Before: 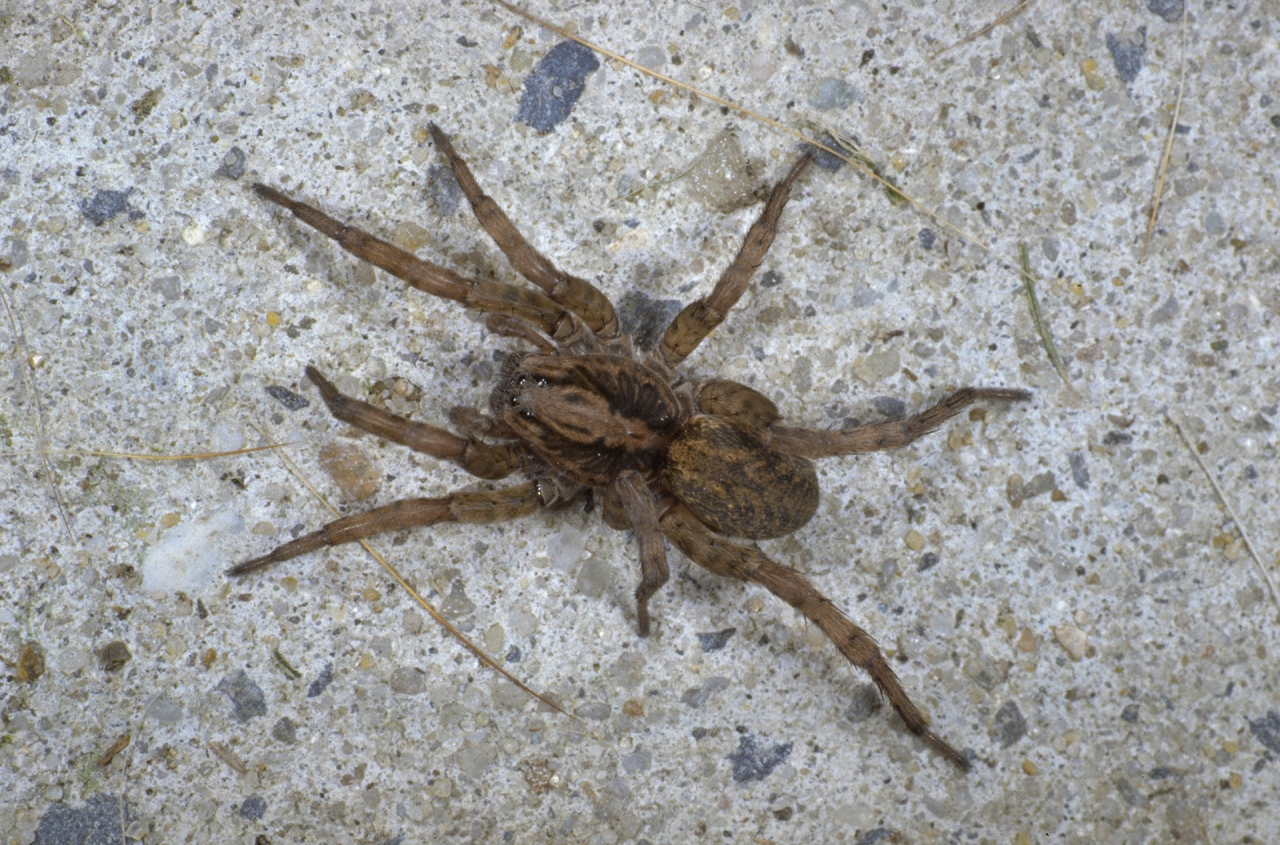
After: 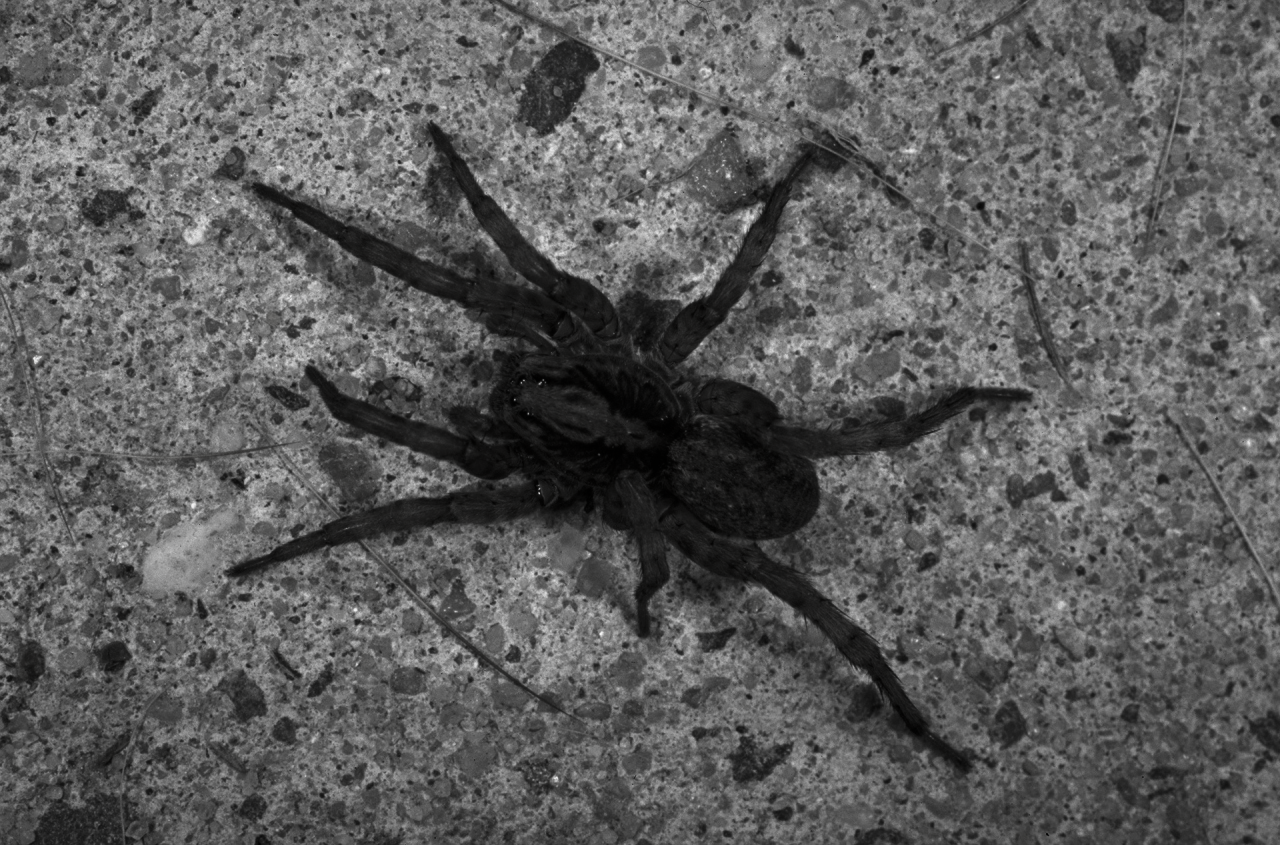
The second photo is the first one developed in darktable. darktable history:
contrast brightness saturation: contrast -0.034, brightness -0.608, saturation -0.984
